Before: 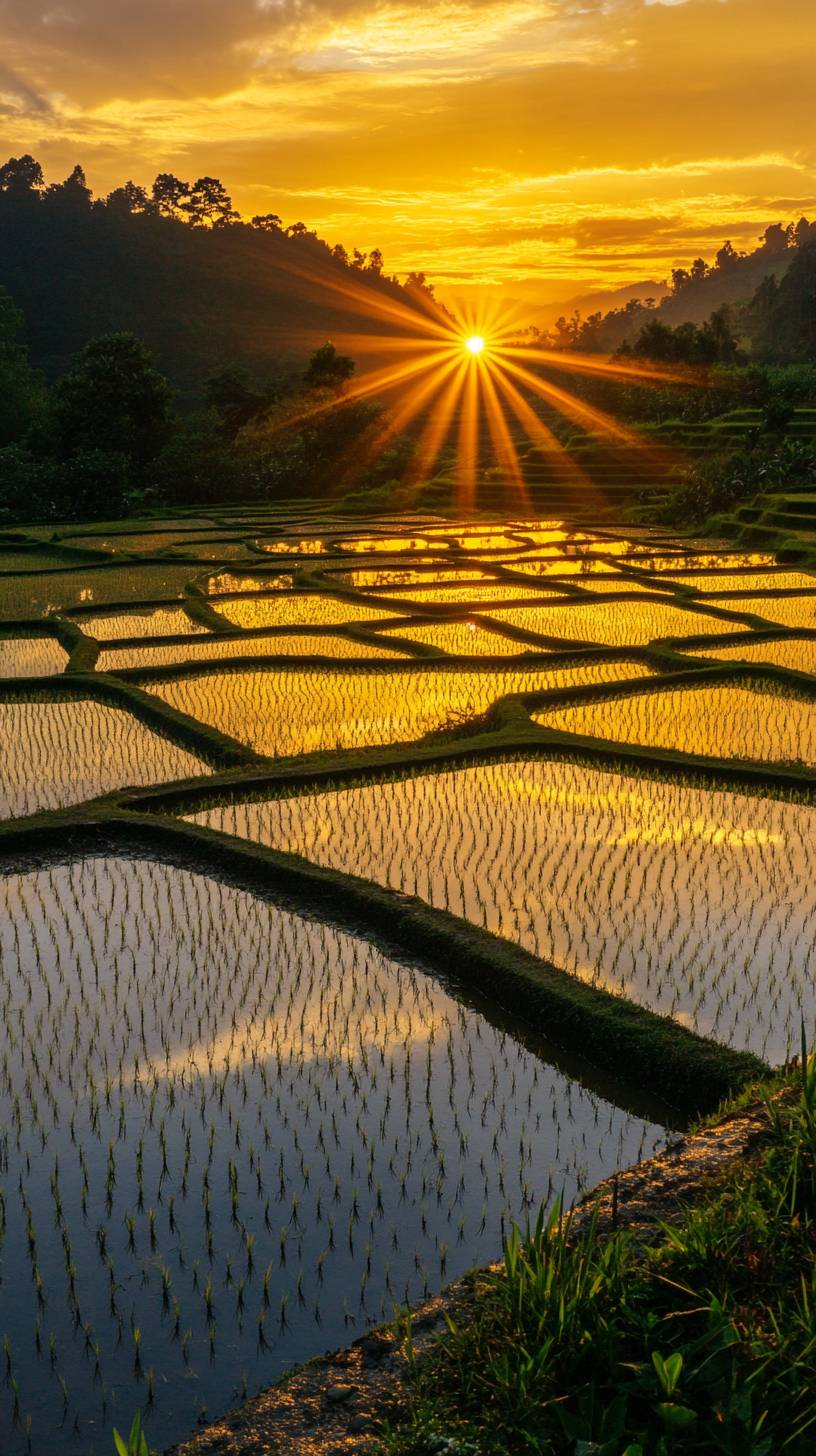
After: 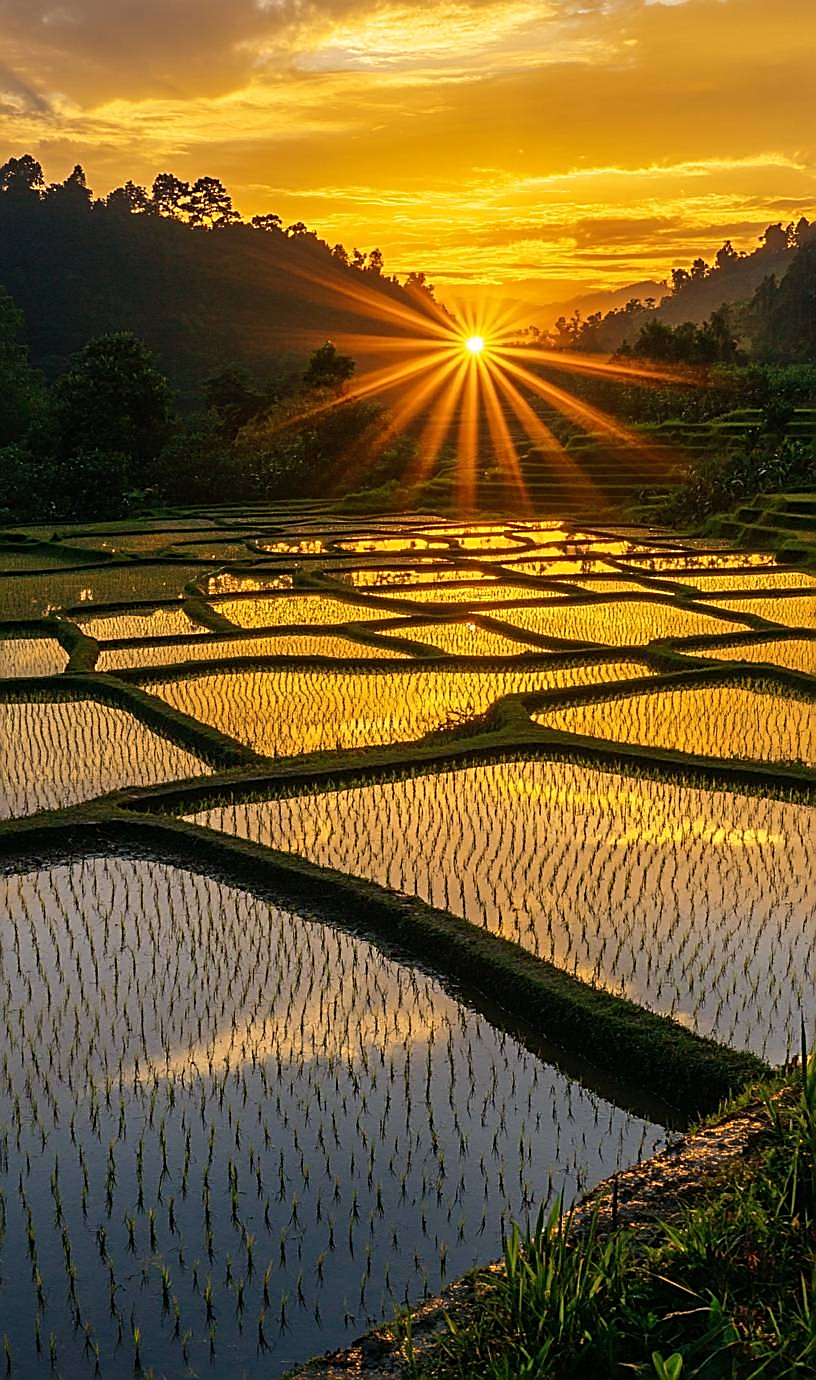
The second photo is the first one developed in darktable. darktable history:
crop and rotate: top 0.002%, bottom 5.154%
sharpen: amount 1.014
